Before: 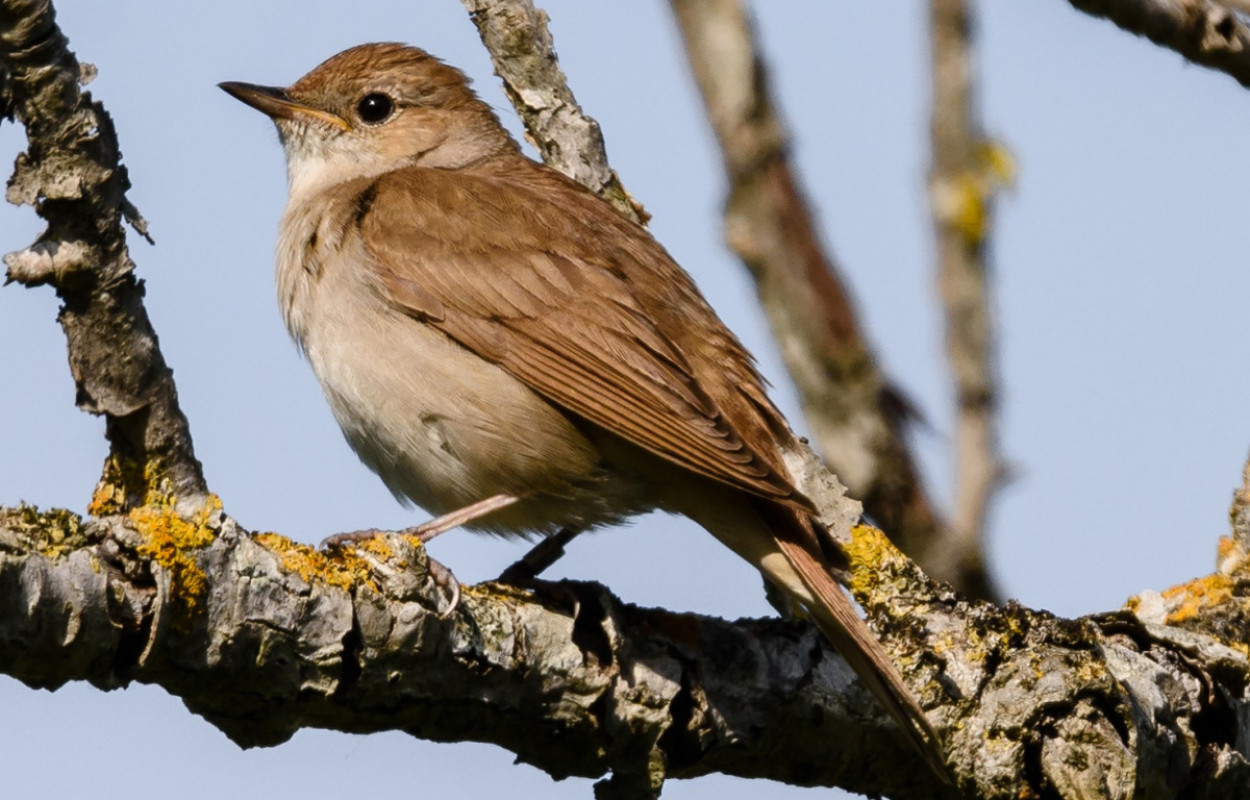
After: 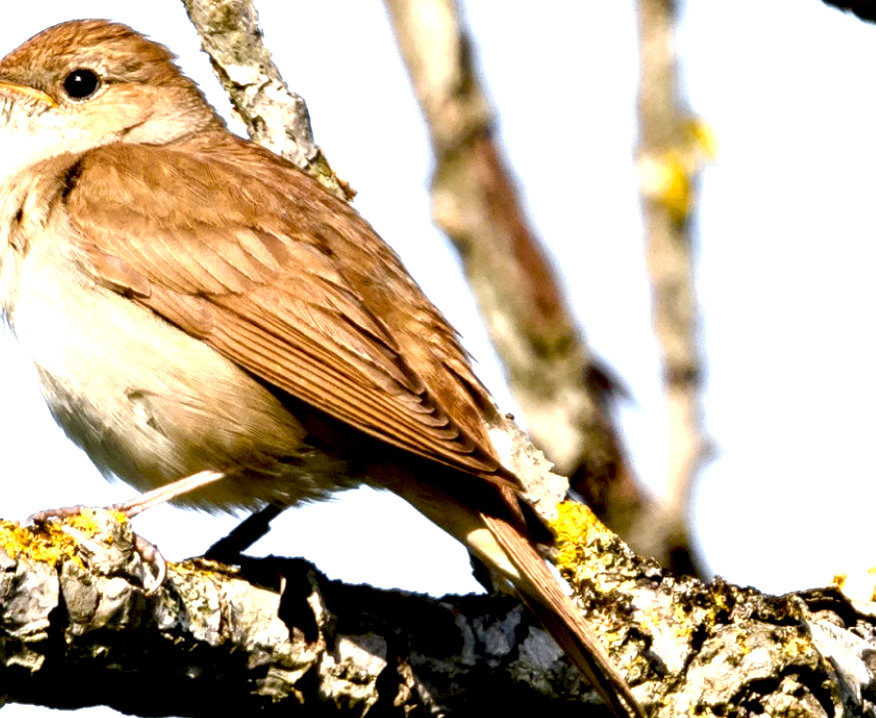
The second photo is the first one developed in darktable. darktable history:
exposure: black level correction 0.009, exposure 1.425 EV, compensate exposure bias true, compensate highlight preservation false
crop and rotate: left 23.566%, top 3.112%, right 6.279%, bottom 7.05%
